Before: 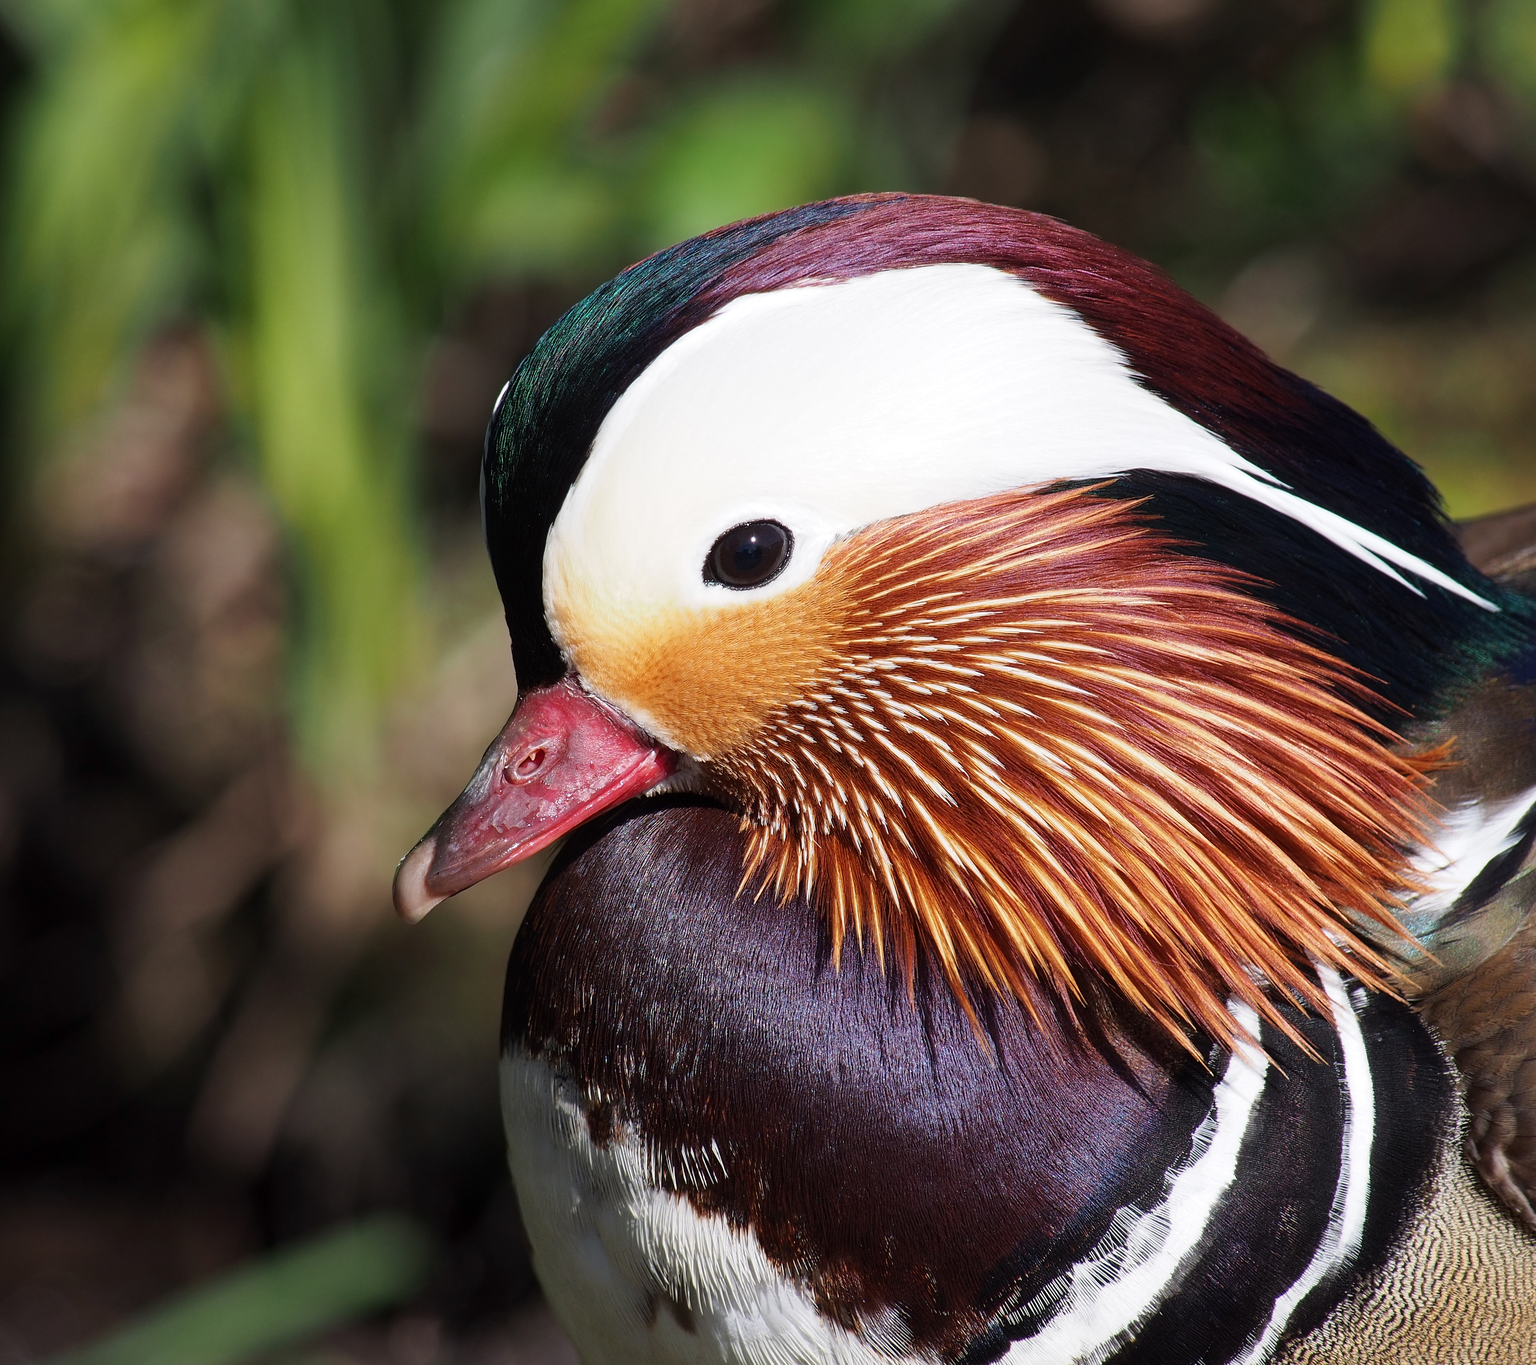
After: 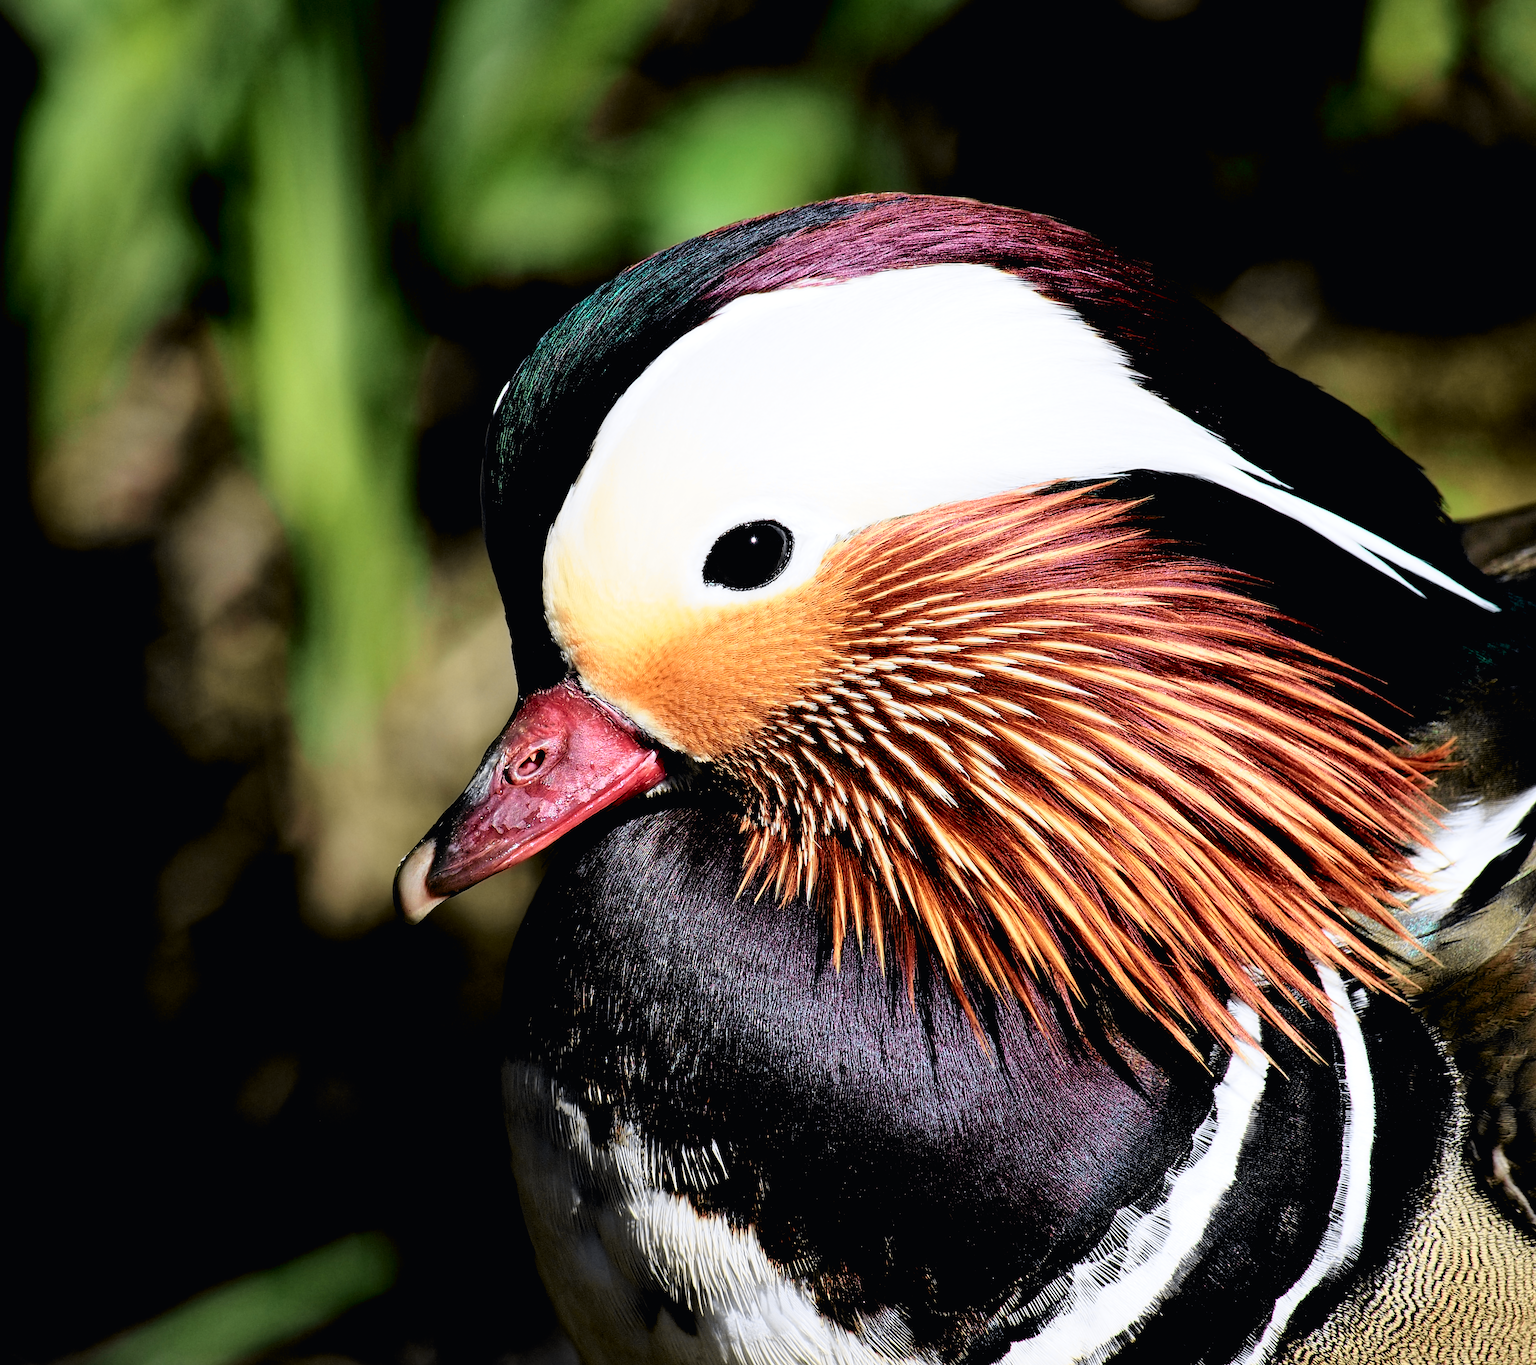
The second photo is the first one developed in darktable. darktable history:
tone curve: curves: ch0 [(0, 0.011) (0.053, 0.026) (0.174, 0.115) (0.398, 0.444) (0.673, 0.775) (0.829, 0.906) (0.991, 0.981)]; ch1 [(0, 0) (0.276, 0.206) (0.409, 0.383) (0.473, 0.458) (0.492, 0.499) (0.521, 0.502) (0.546, 0.543) (0.585, 0.617) (0.659, 0.686) (0.78, 0.8) (1, 1)]; ch2 [(0, 0) (0.438, 0.449) (0.473, 0.469) (0.503, 0.5) (0.523, 0.538) (0.562, 0.598) (0.612, 0.635) (0.695, 0.713) (1, 1)], color space Lab, independent channels, preserve colors none
rgb levels: levels [[0.034, 0.472, 0.904], [0, 0.5, 1], [0, 0.5, 1]]
